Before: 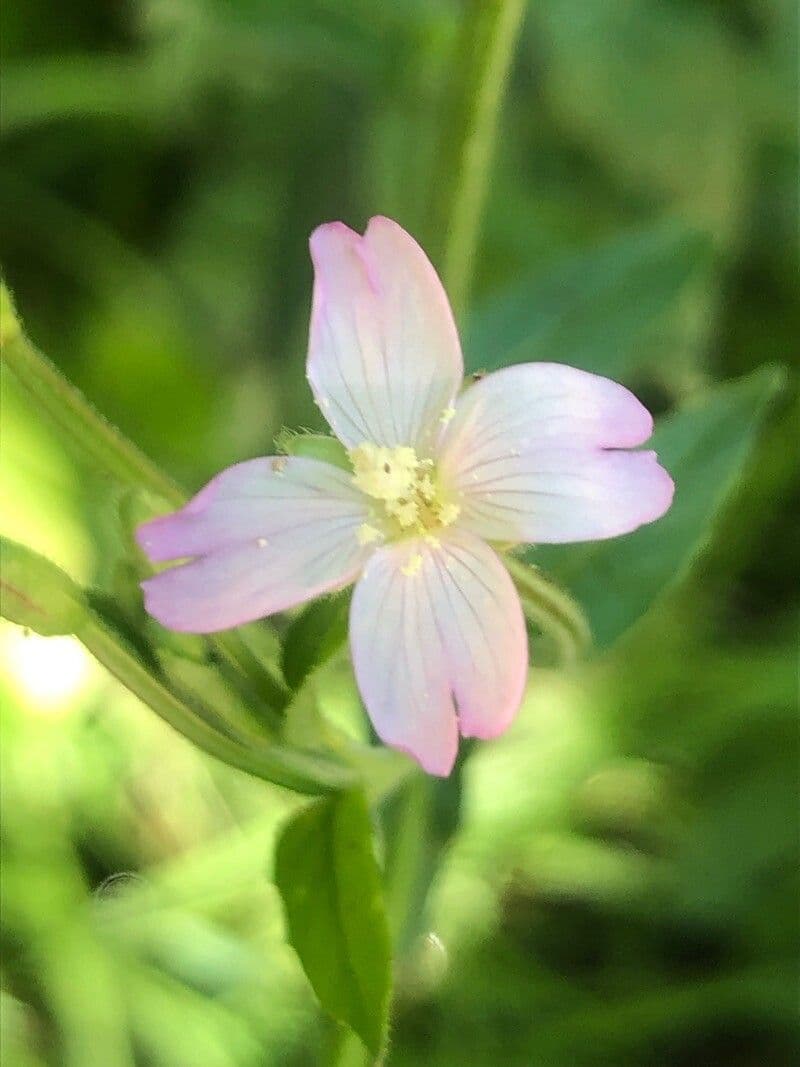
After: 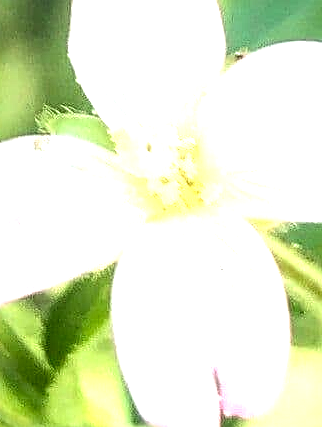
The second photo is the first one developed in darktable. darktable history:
local contrast: detail 144%
levels: levels [0.031, 0.5, 0.969]
crop: left 29.837%, top 30.114%, right 29.835%, bottom 29.867%
sharpen: radius 0.971, amount 0.607
exposure: exposure 0.668 EV, compensate exposure bias true, compensate highlight preservation false
tone equalizer: -8 EV -0.431 EV, -7 EV -0.385 EV, -6 EV -0.332 EV, -5 EV -0.241 EV, -3 EV 0.188 EV, -2 EV 0.332 EV, -1 EV 0.396 EV, +0 EV 0.44 EV
